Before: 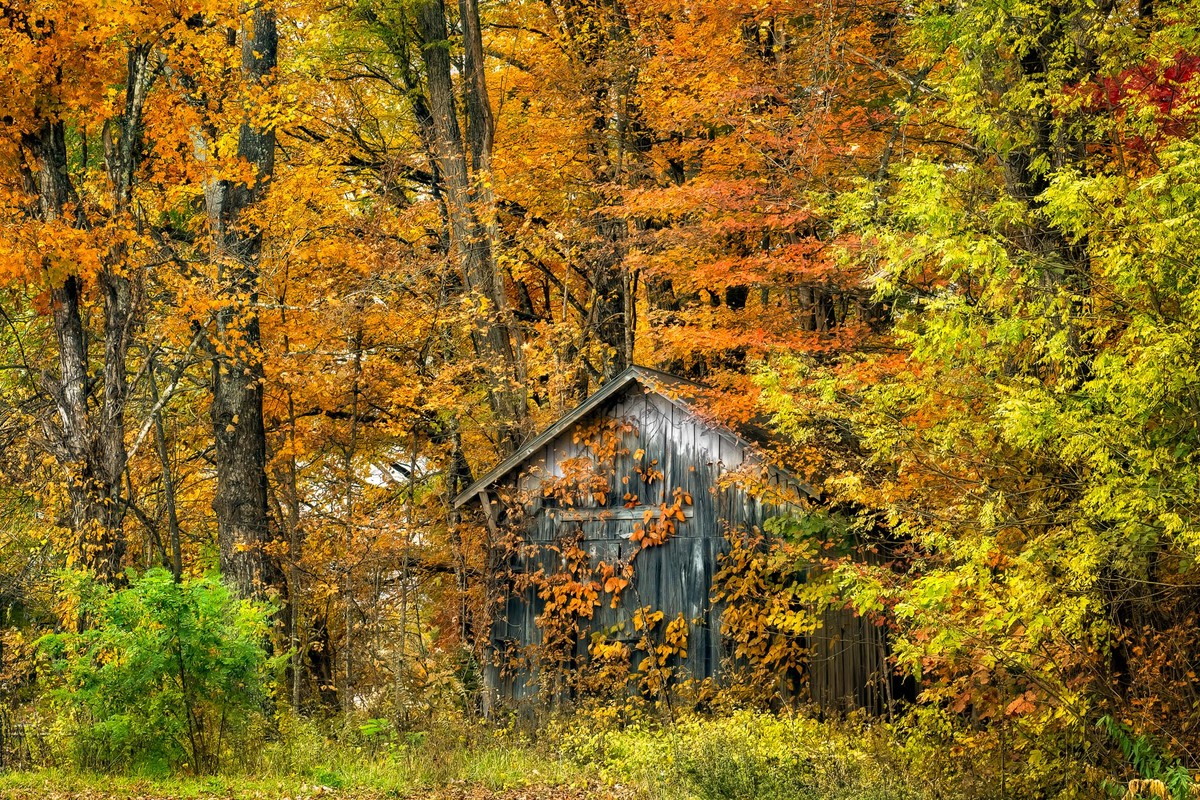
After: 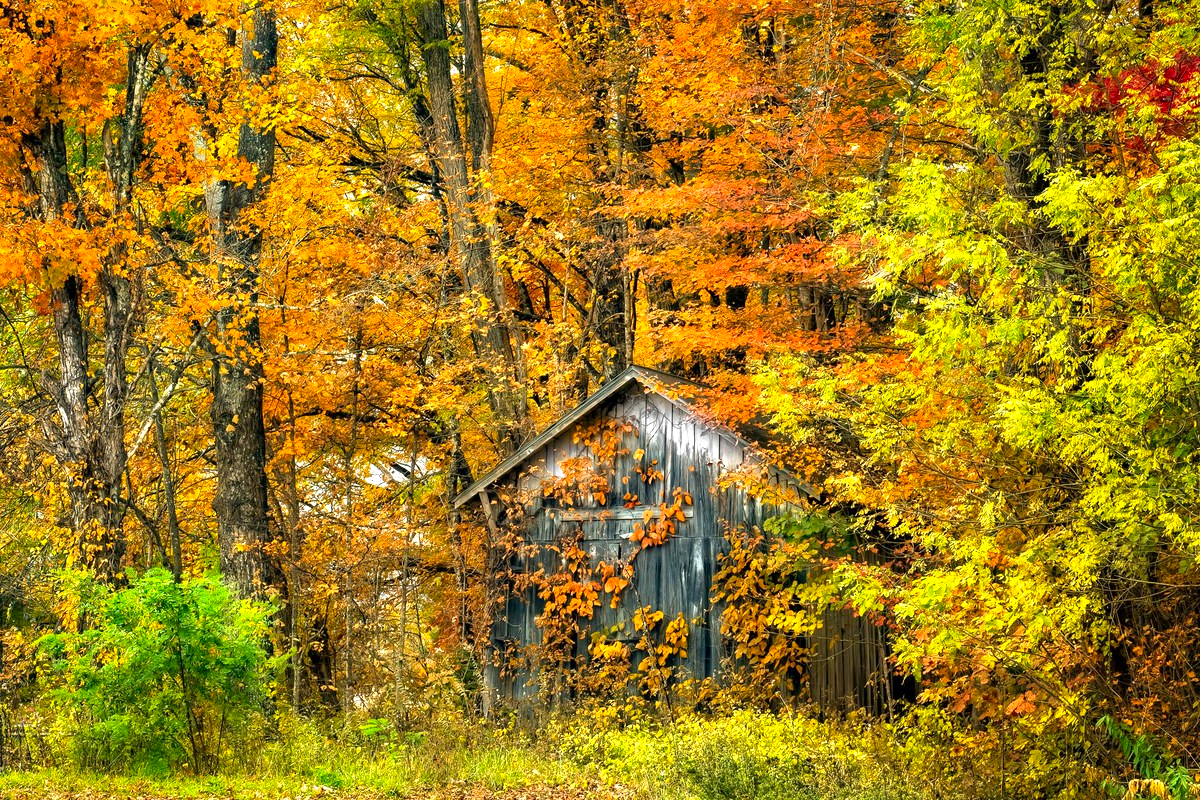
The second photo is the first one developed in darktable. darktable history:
exposure: black level correction 0.001, exposure 0.499 EV, compensate highlight preservation false
contrast brightness saturation: contrast 0.041, saturation 0.154
